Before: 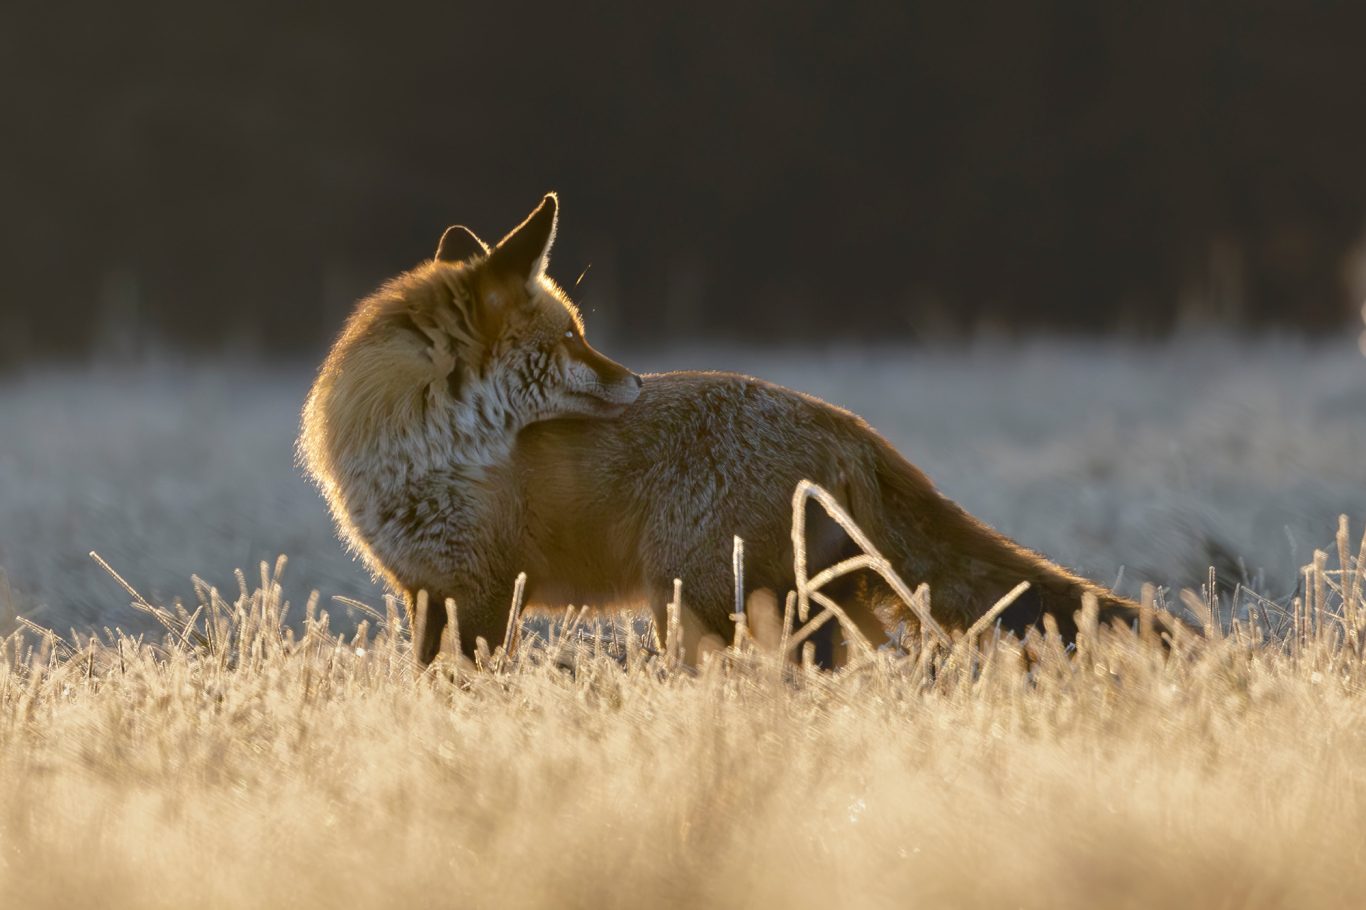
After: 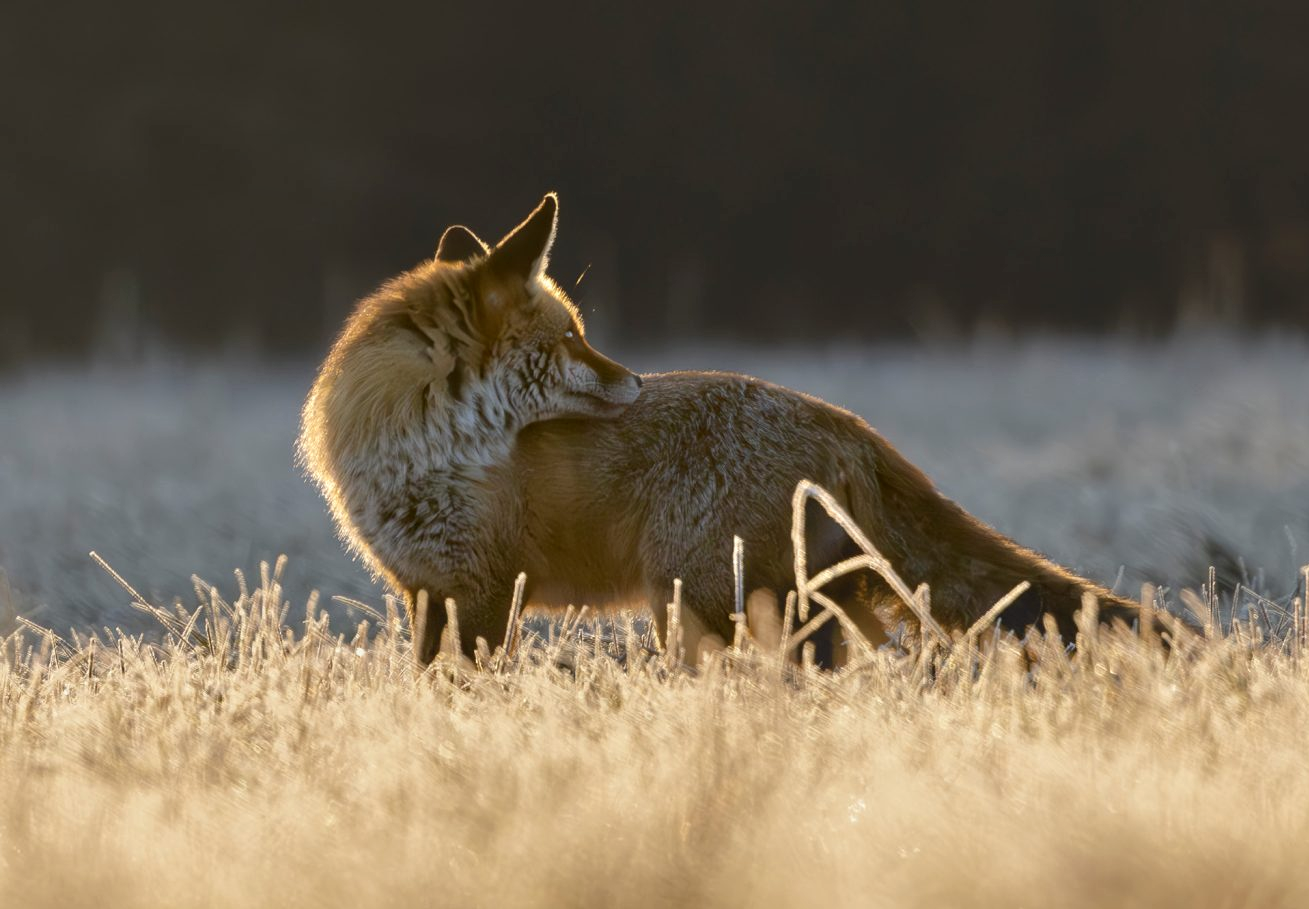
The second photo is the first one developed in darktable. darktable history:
bloom: size 9%, threshold 100%, strength 7%
crop: right 4.126%, bottom 0.031%
tone equalizer: on, module defaults
local contrast: highlights 100%, shadows 100%, detail 120%, midtone range 0.2
